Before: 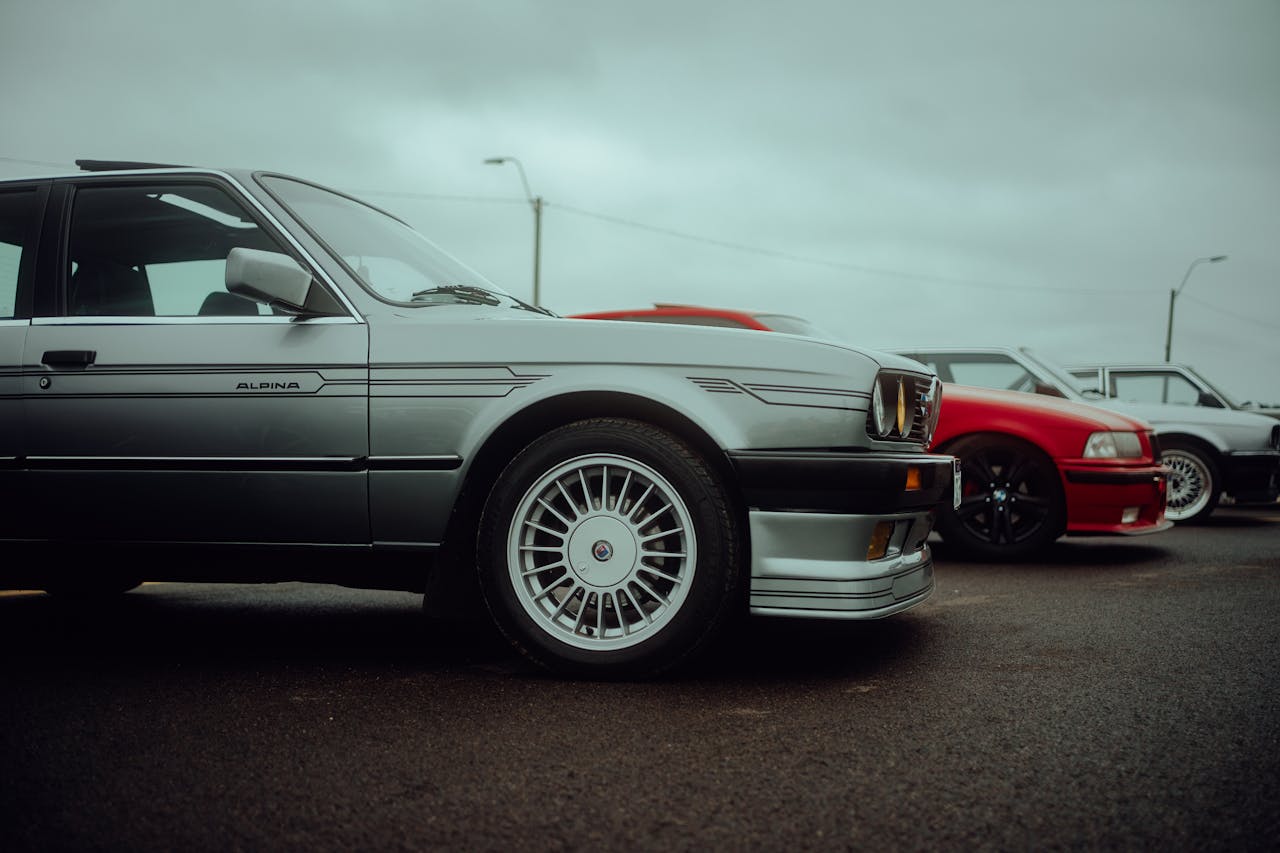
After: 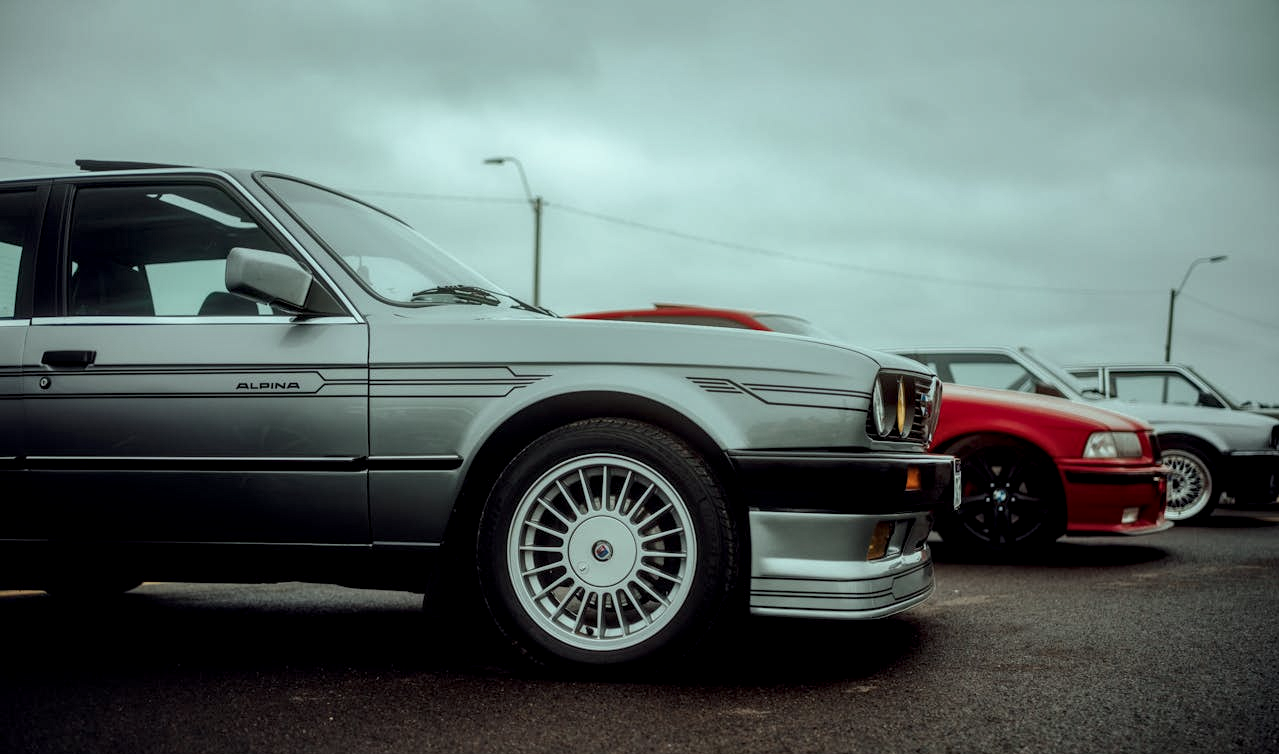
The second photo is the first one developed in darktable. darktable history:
local contrast: detail 150%
crop and rotate: top 0%, bottom 11.49%
white balance: red 0.978, blue 0.999
tone equalizer: on, module defaults
